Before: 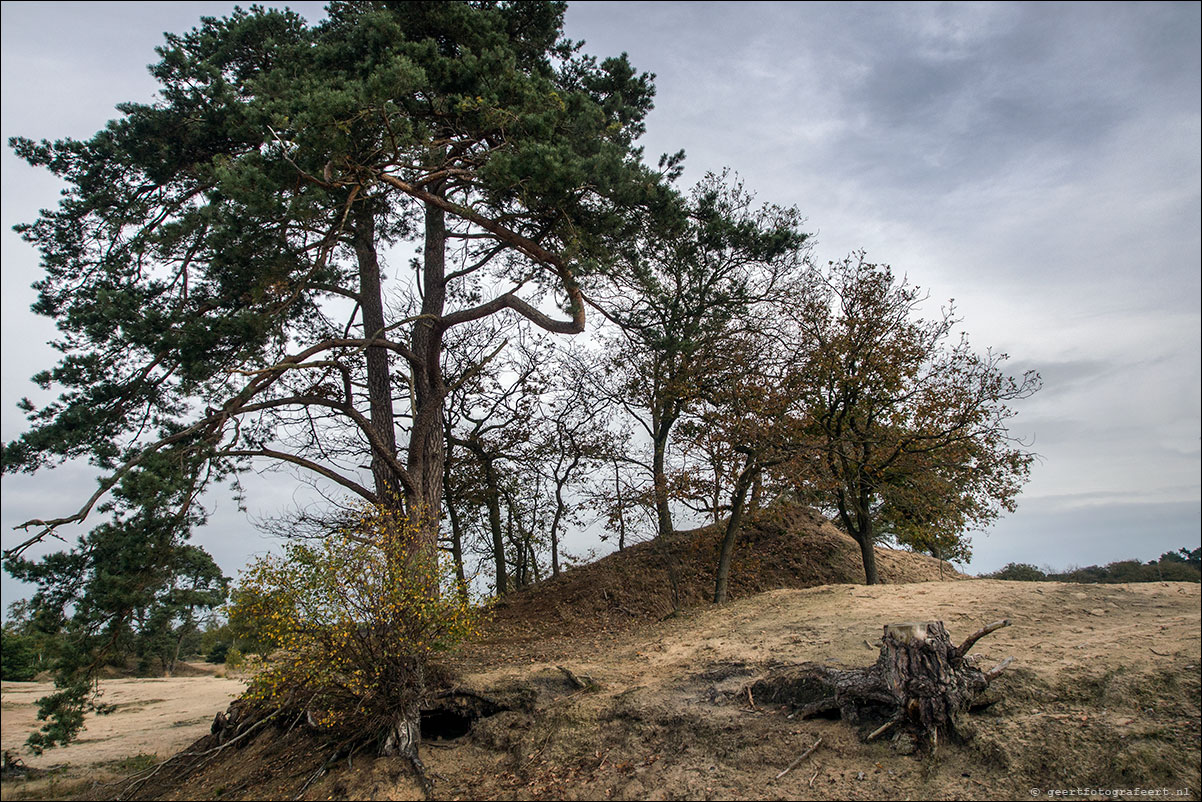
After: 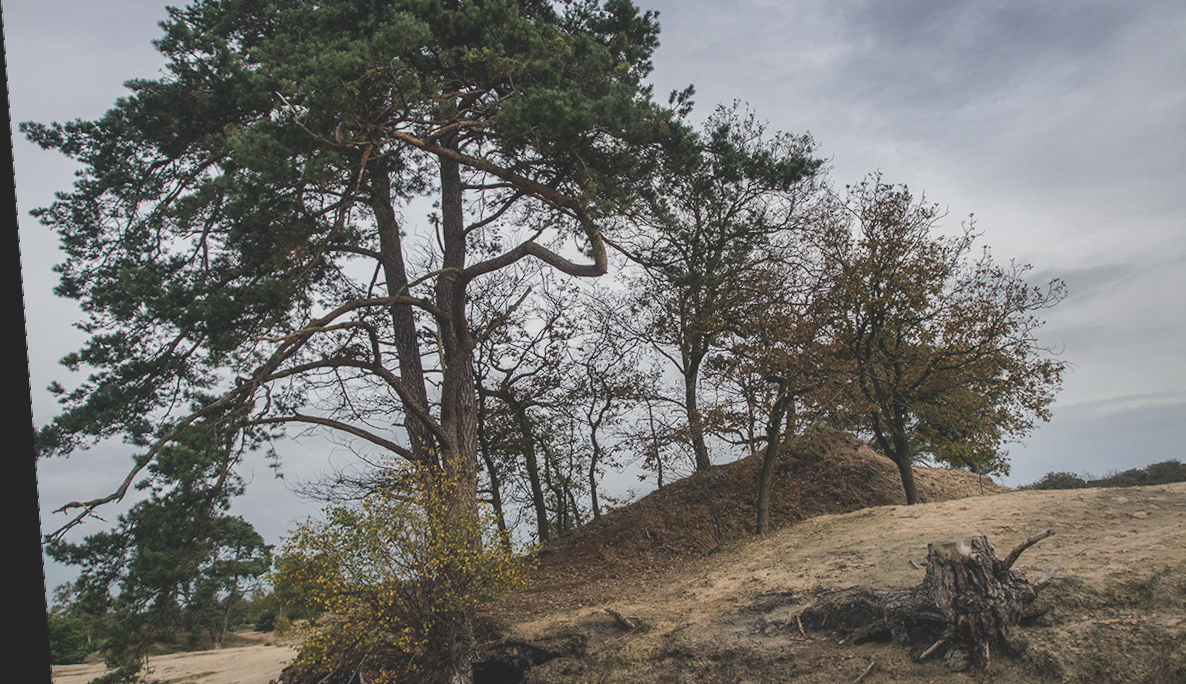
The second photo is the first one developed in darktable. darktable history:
crop and rotate: angle 0.03°, top 11.643%, right 5.651%, bottom 11.189%
color balance: contrast -15%
rotate and perspective: rotation -4.25°, automatic cropping off
exposure: black level correction -0.015, exposure -0.125 EV, compensate highlight preservation false
